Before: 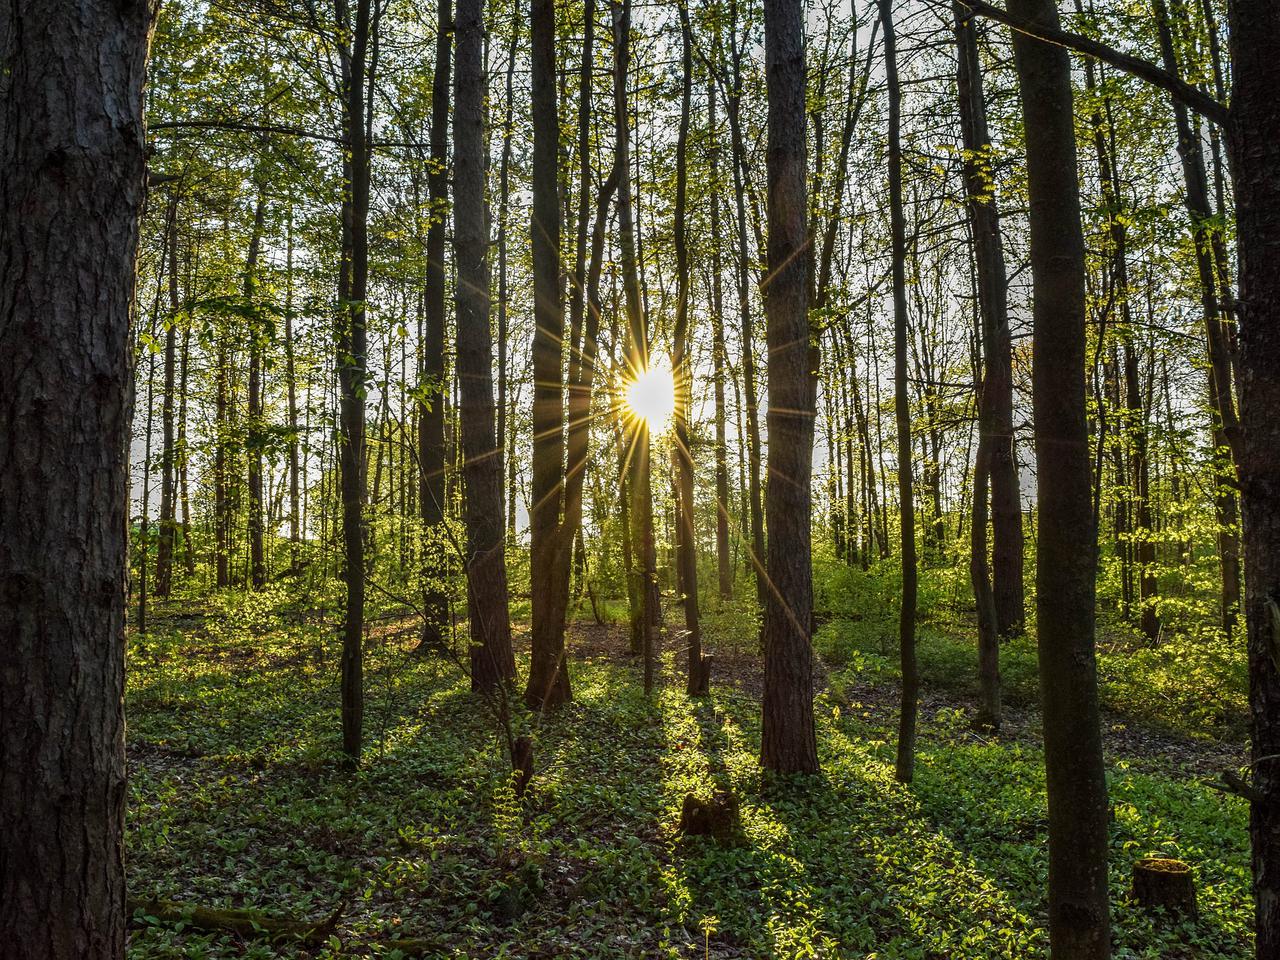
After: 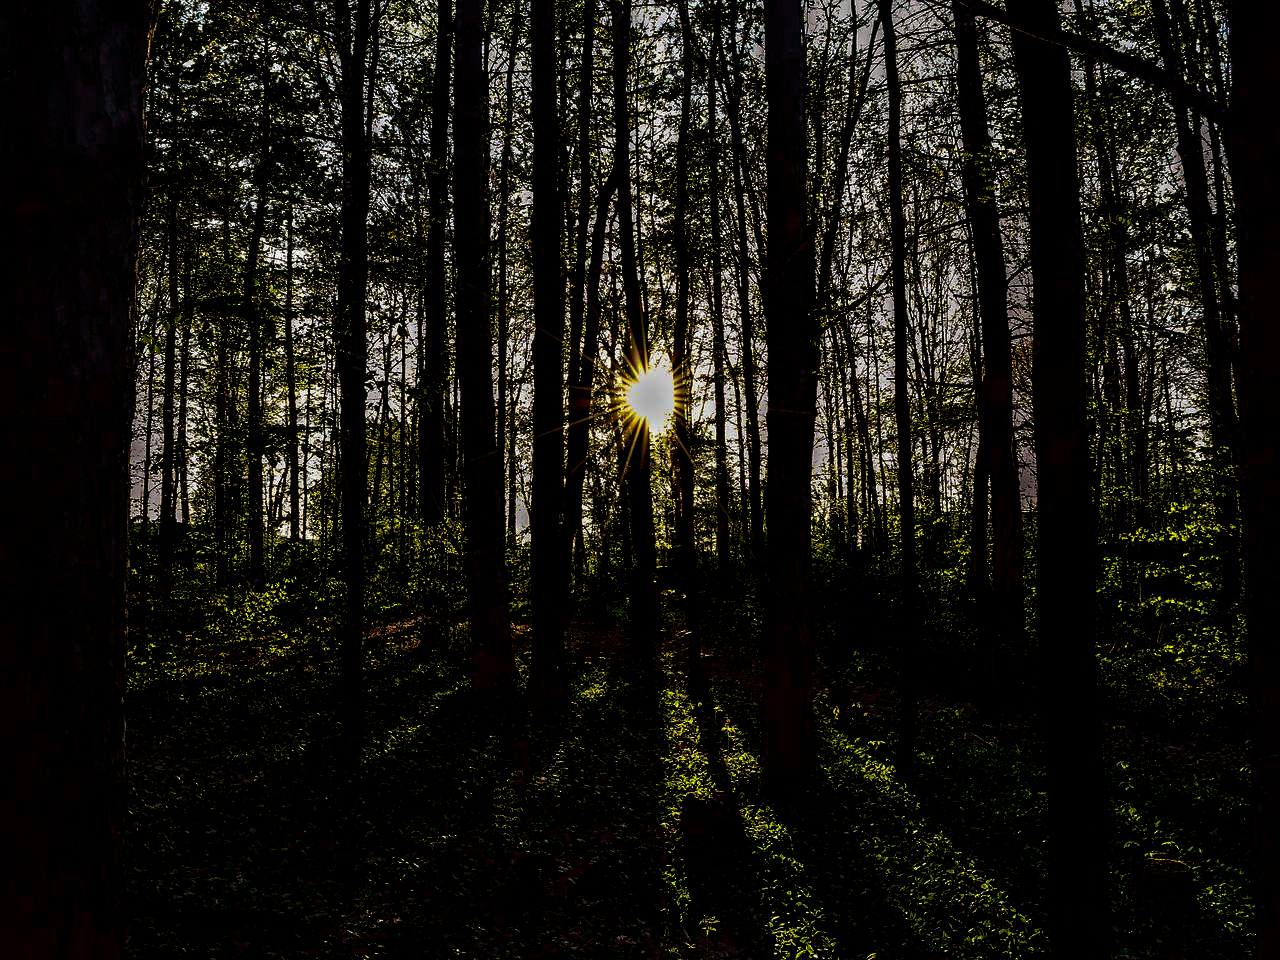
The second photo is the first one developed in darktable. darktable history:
contrast brightness saturation: brightness -1, saturation 1
split-toning: shadows › saturation 0.24, highlights › hue 54°, highlights › saturation 0.24
